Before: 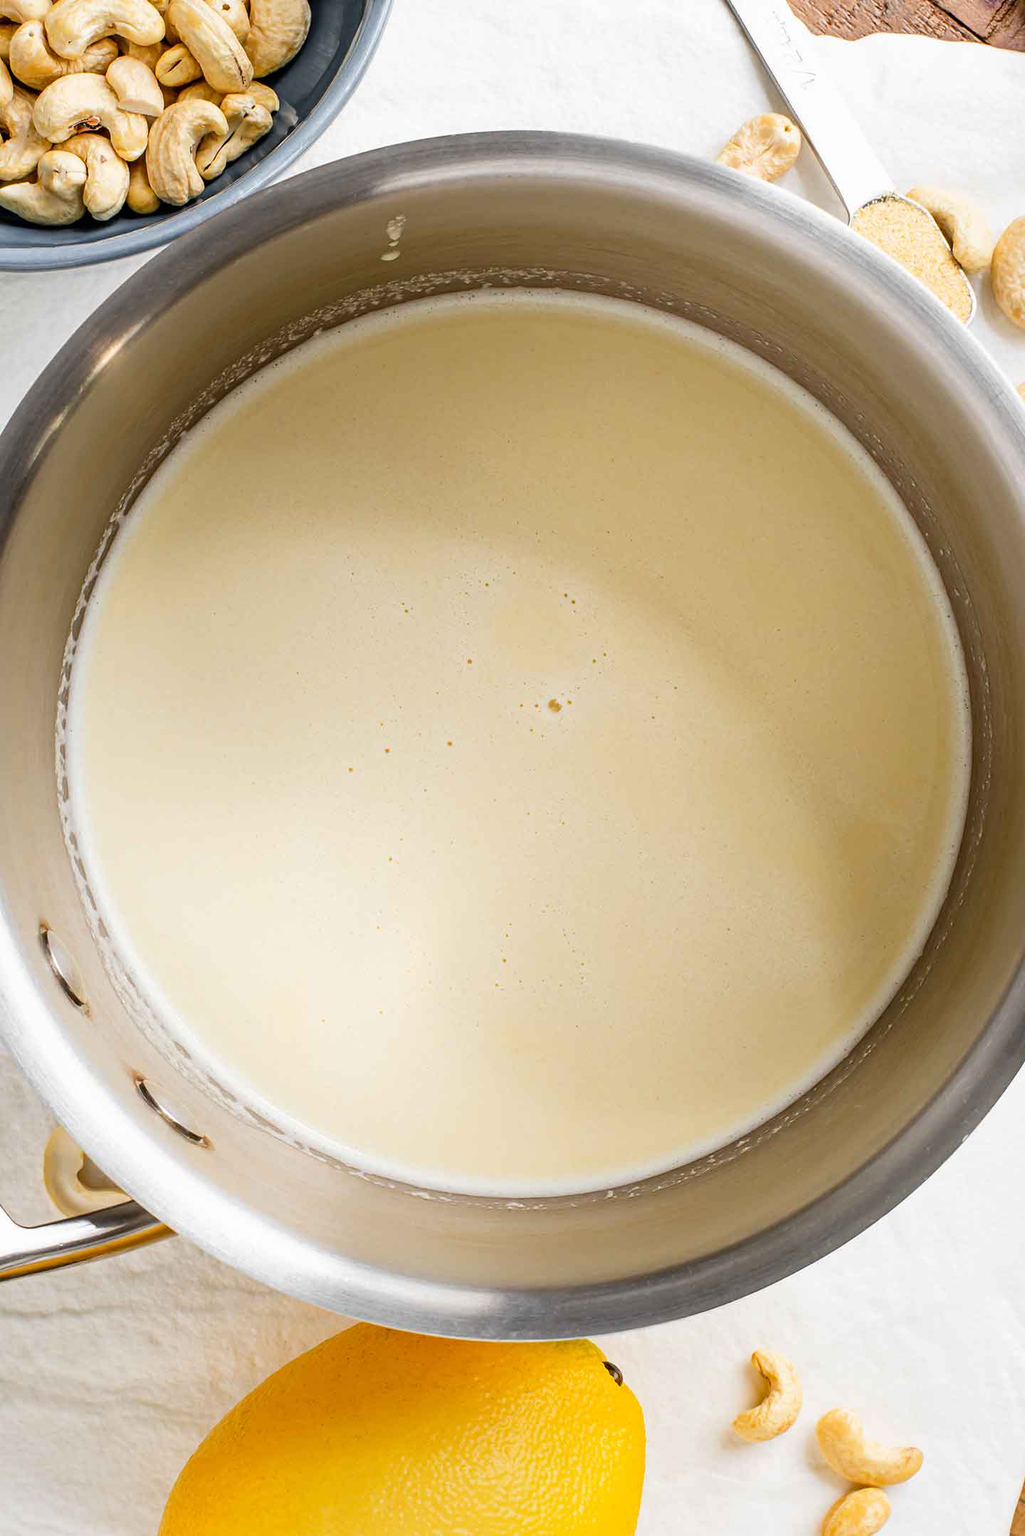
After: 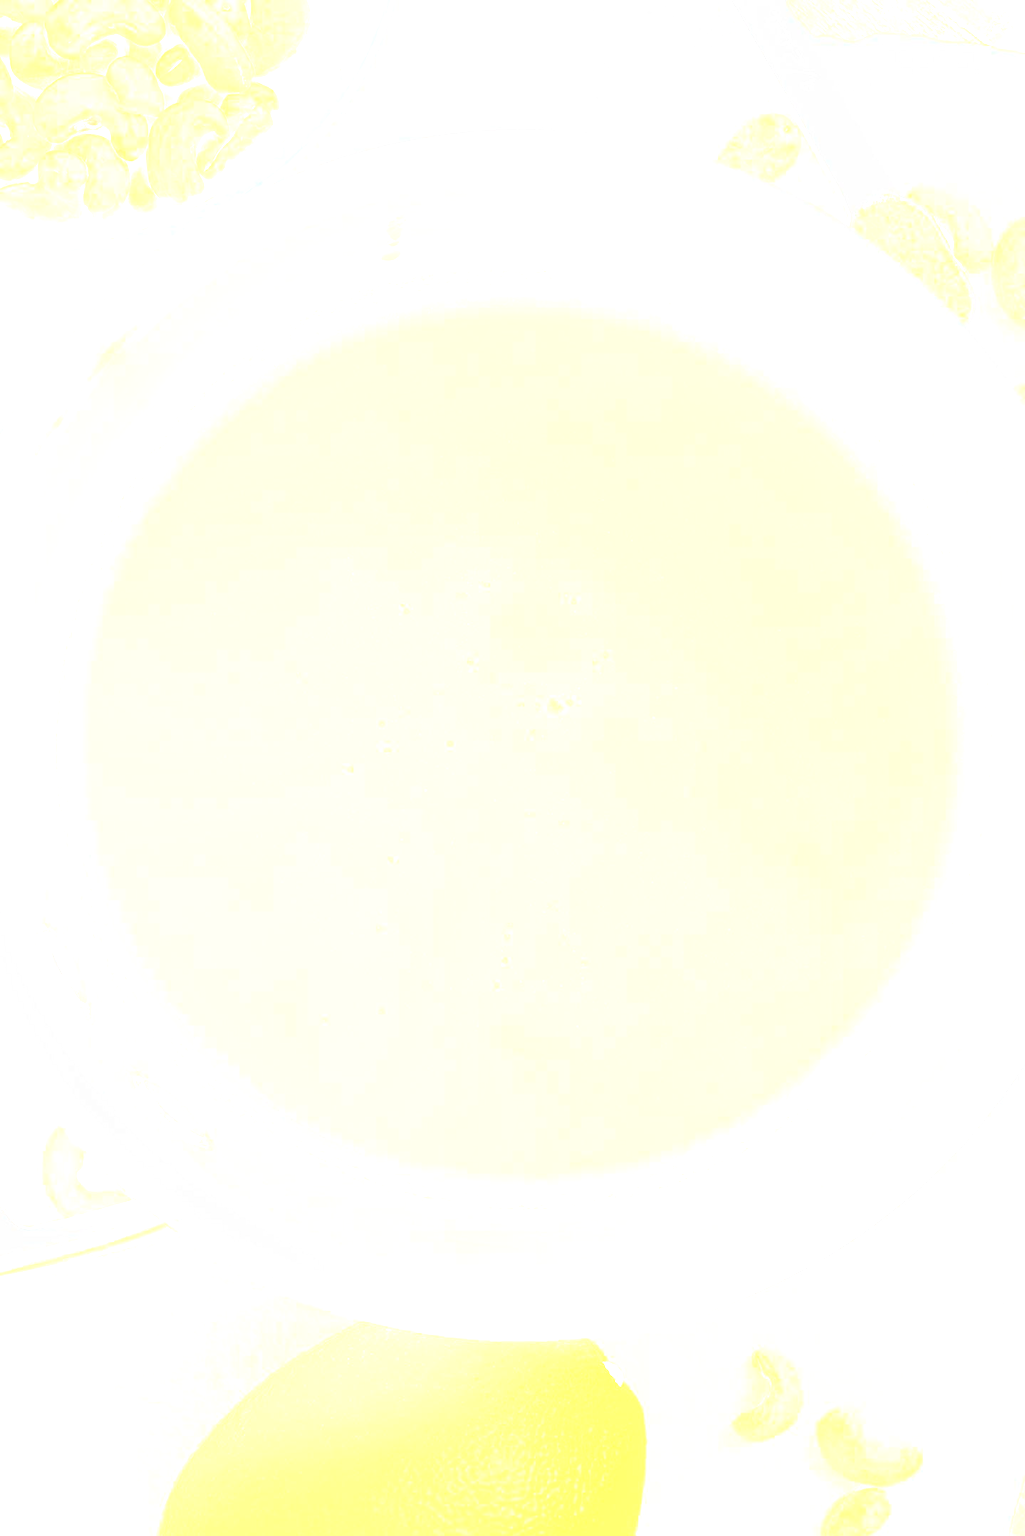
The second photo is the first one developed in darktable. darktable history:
exposure: black level correction -0.041, exposure 0.064 EV, compensate highlight preservation false
bloom: size 85%, threshold 5%, strength 85%
